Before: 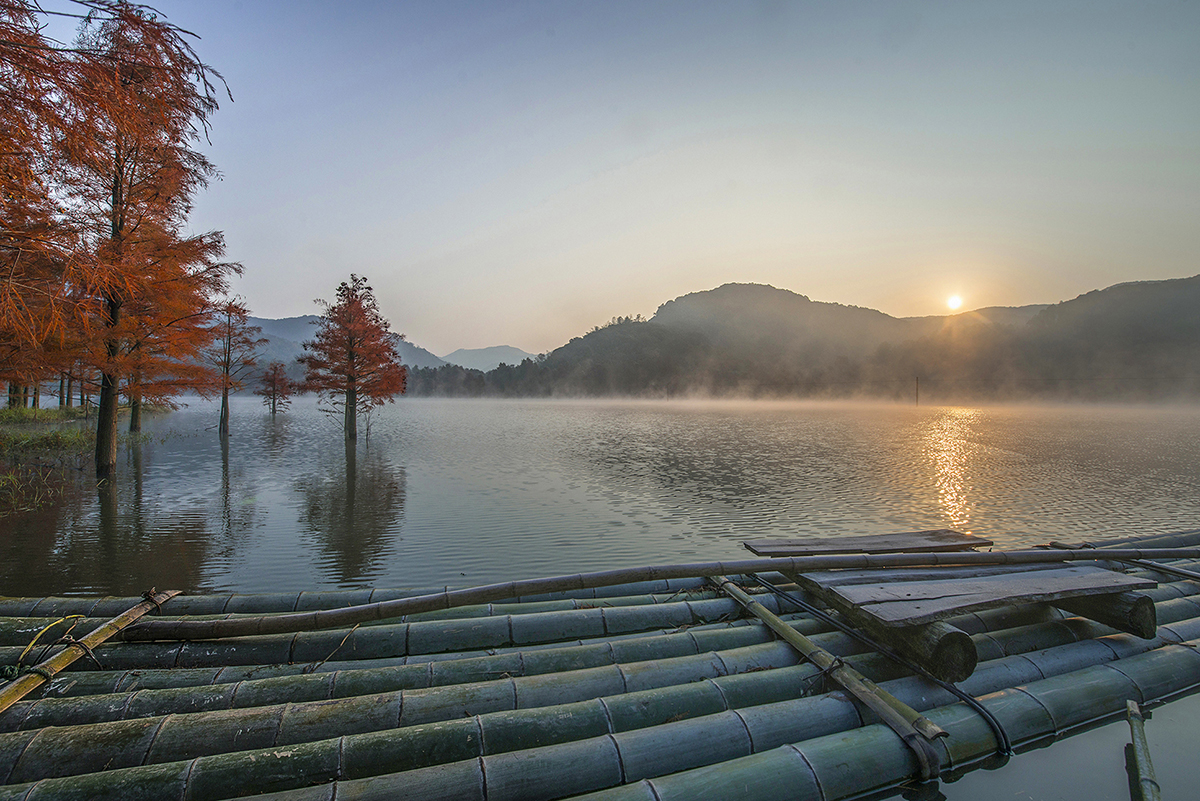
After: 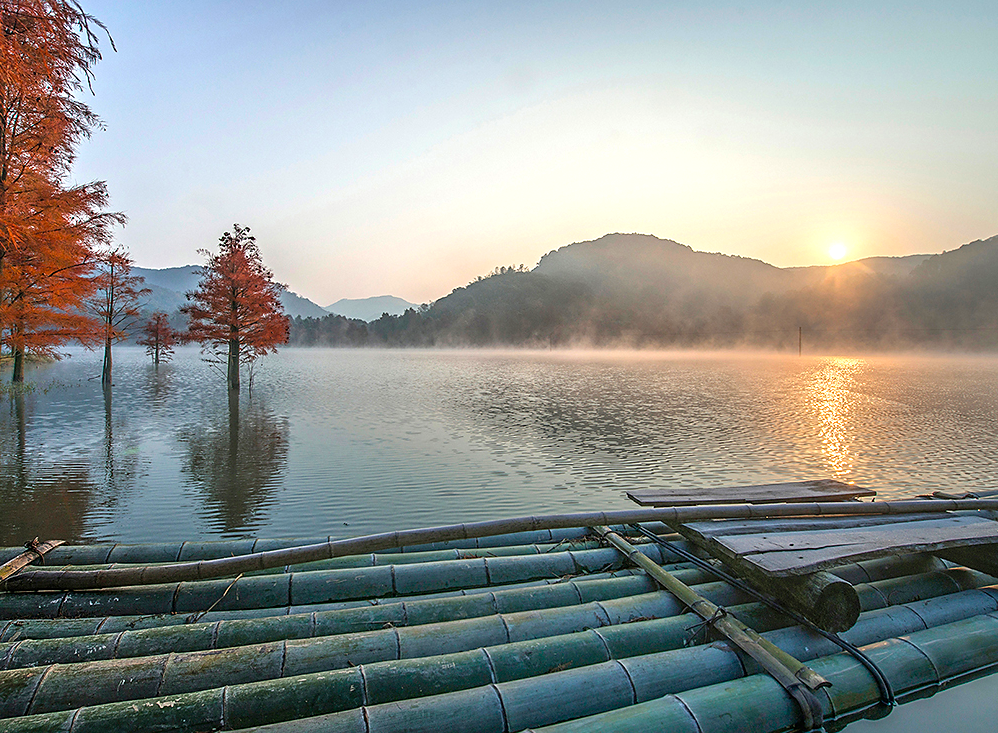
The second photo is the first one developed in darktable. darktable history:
exposure: black level correction 0, exposure 0.59 EV, compensate highlight preservation false
sharpen: radius 1.484, amount 0.408, threshold 1.506
crop: left 9.815%, top 6.26%, right 6.94%, bottom 2.115%
